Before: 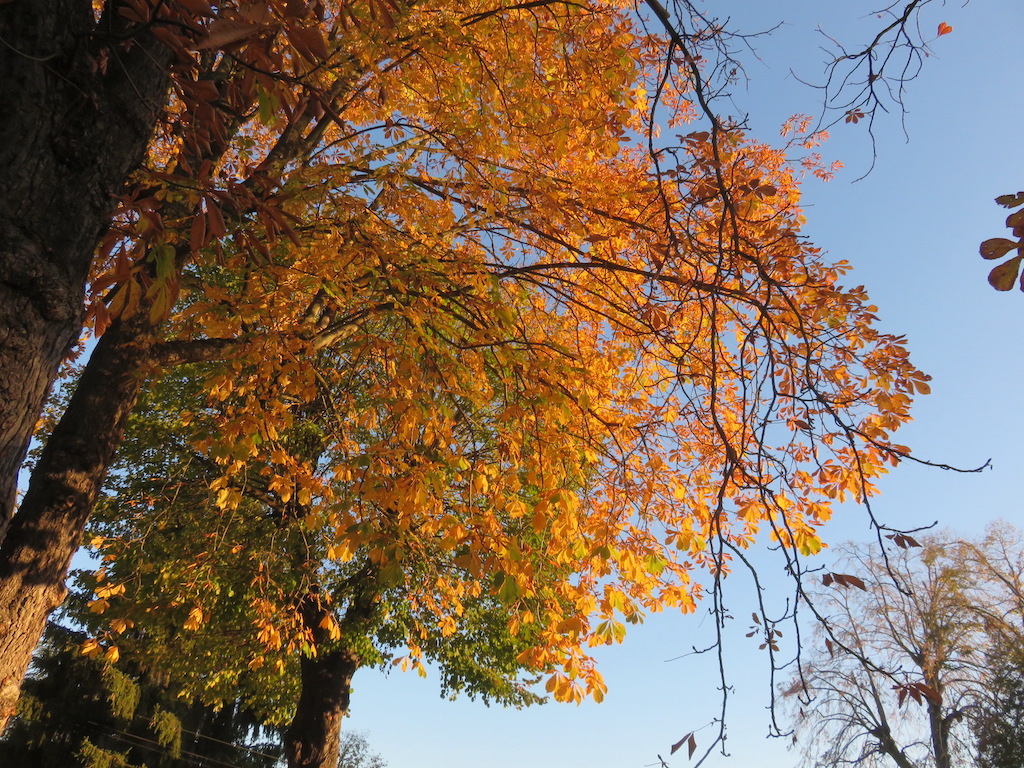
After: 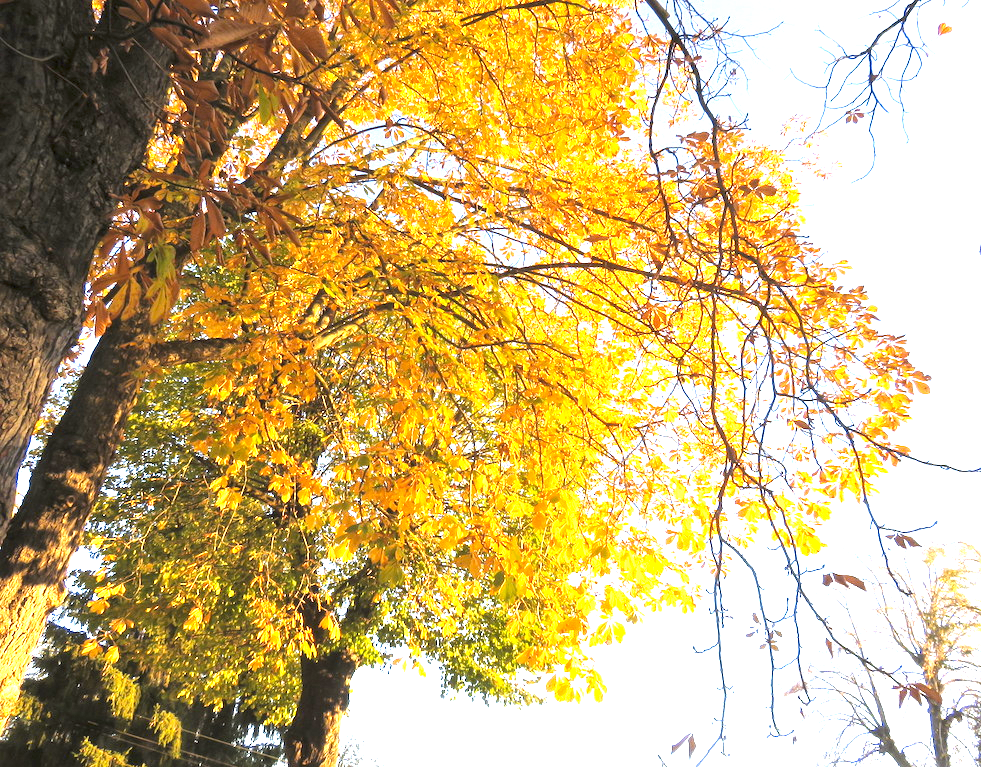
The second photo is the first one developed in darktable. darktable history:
rotate and perspective: automatic cropping off
color contrast: green-magenta contrast 0.8, blue-yellow contrast 1.1, unbound 0
local contrast: mode bilateral grid, contrast 28, coarseness 16, detail 115%, midtone range 0.2
crop: right 4.126%, bottom 0.031%
exposure: exposure 2.207 EV, compensate highlight preservation false
